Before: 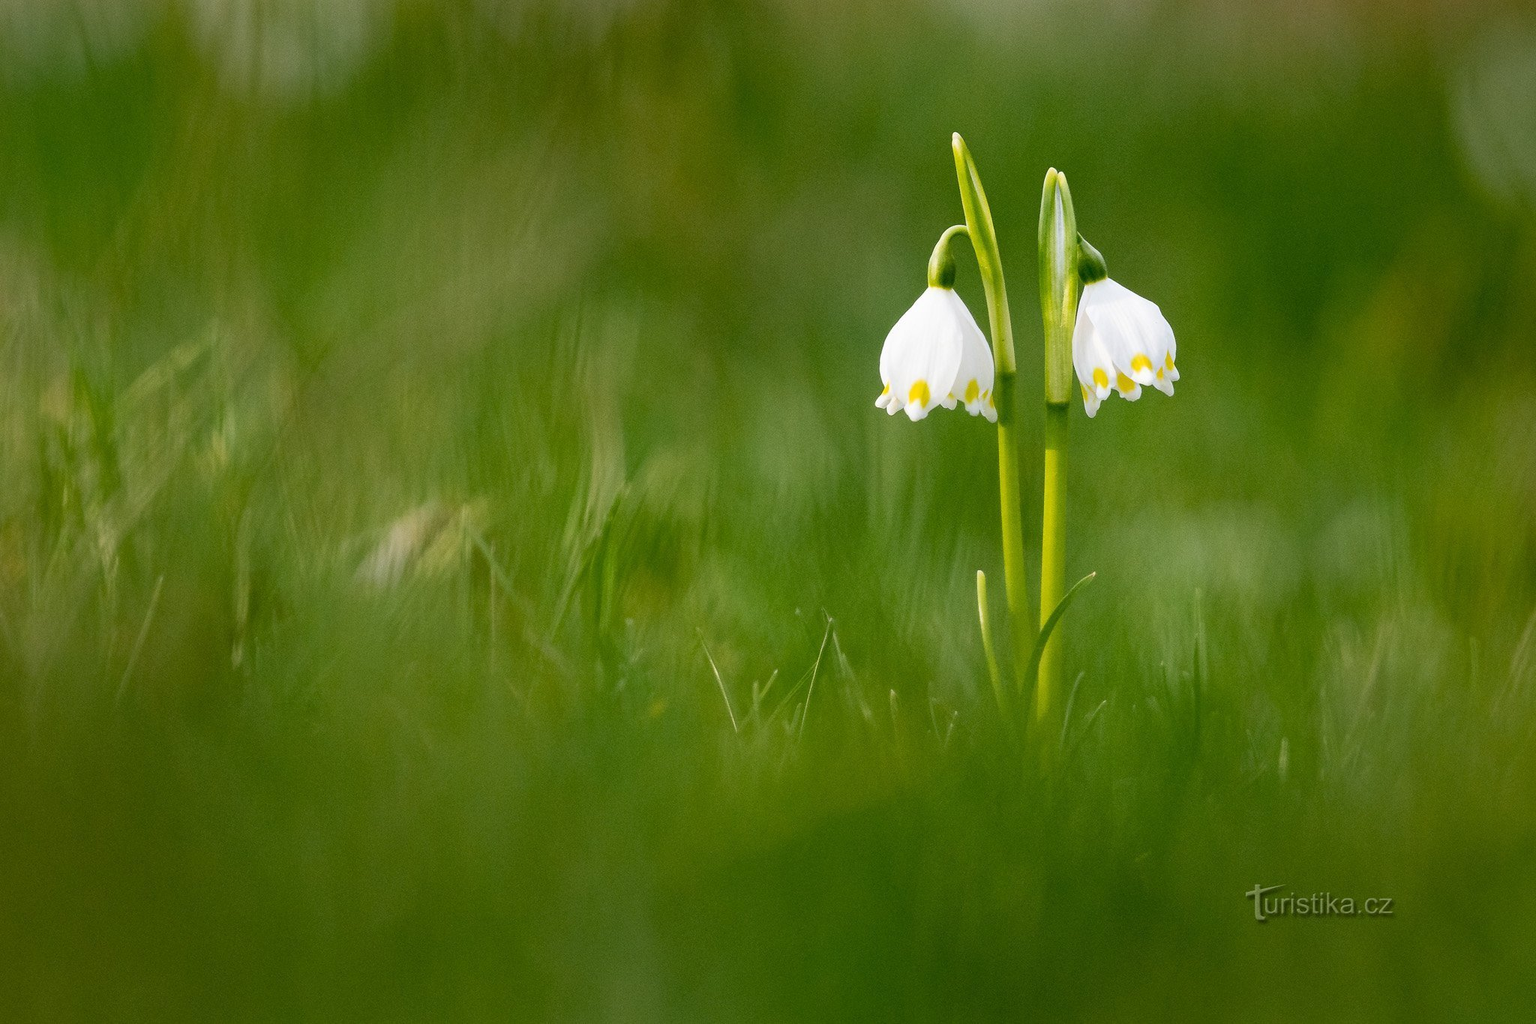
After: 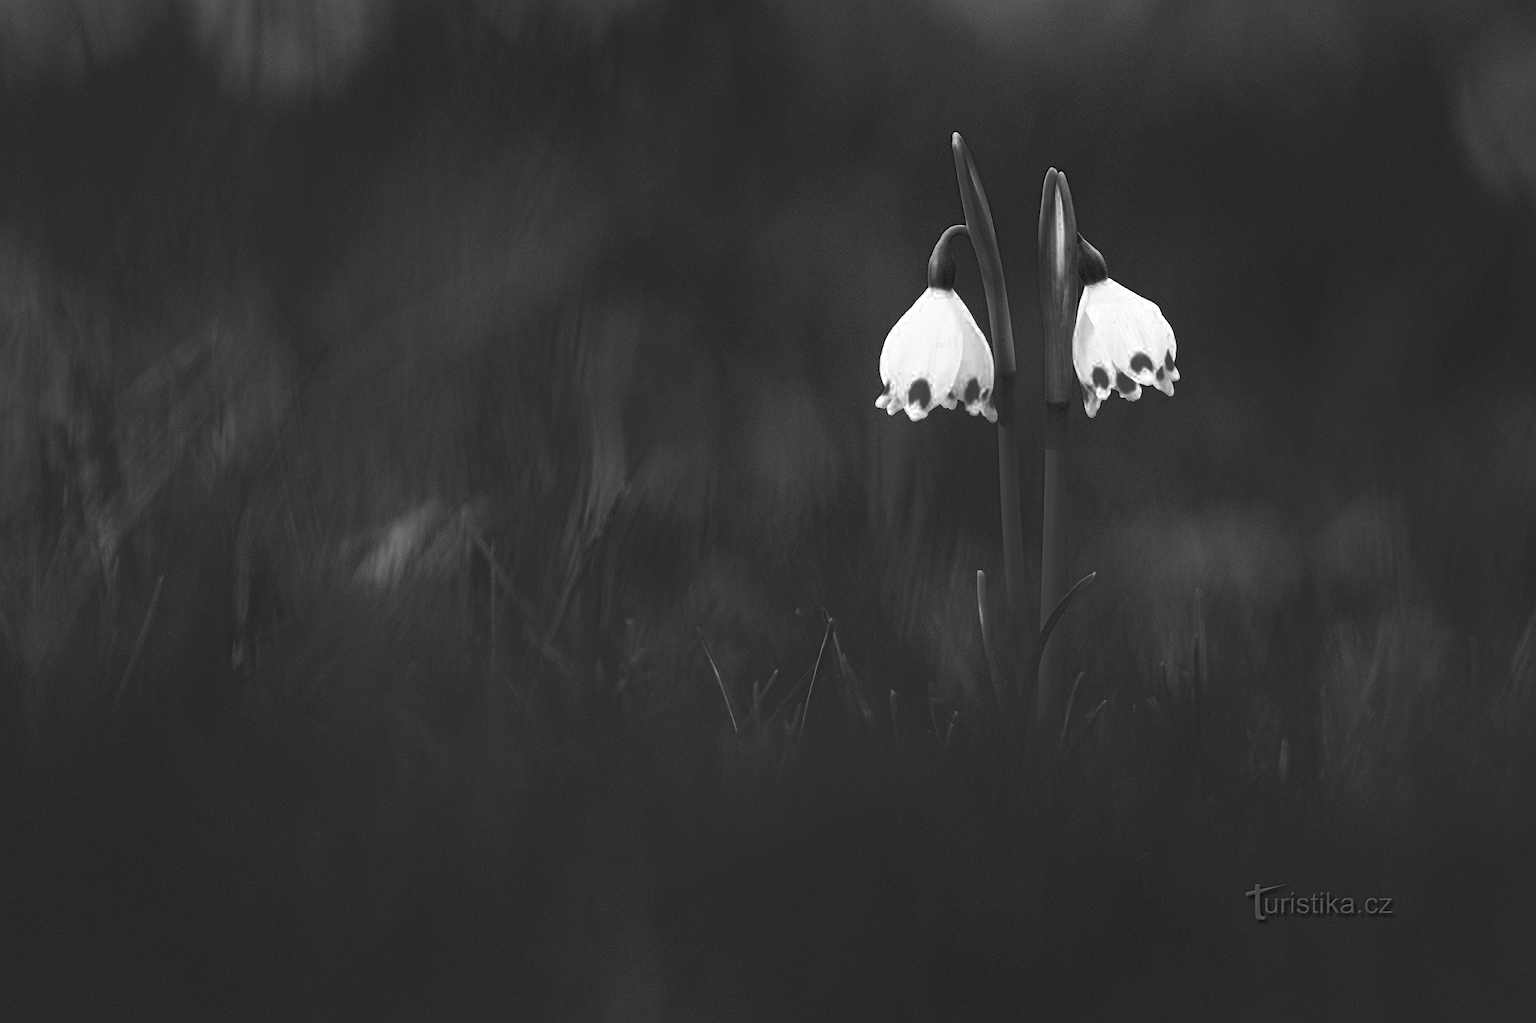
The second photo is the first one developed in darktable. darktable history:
color zones: curves: ch0 [(0.287, 0.048) (0.493, 0.484) (0.737, 0.816)]; ch1 [(0, 0) (0.143, 0) (0.286, 0) (0.429, 0) (0.571, 0) (0.714, 0) (0.857, 0)]
sharpen: radius 2.817, amount 0.715
